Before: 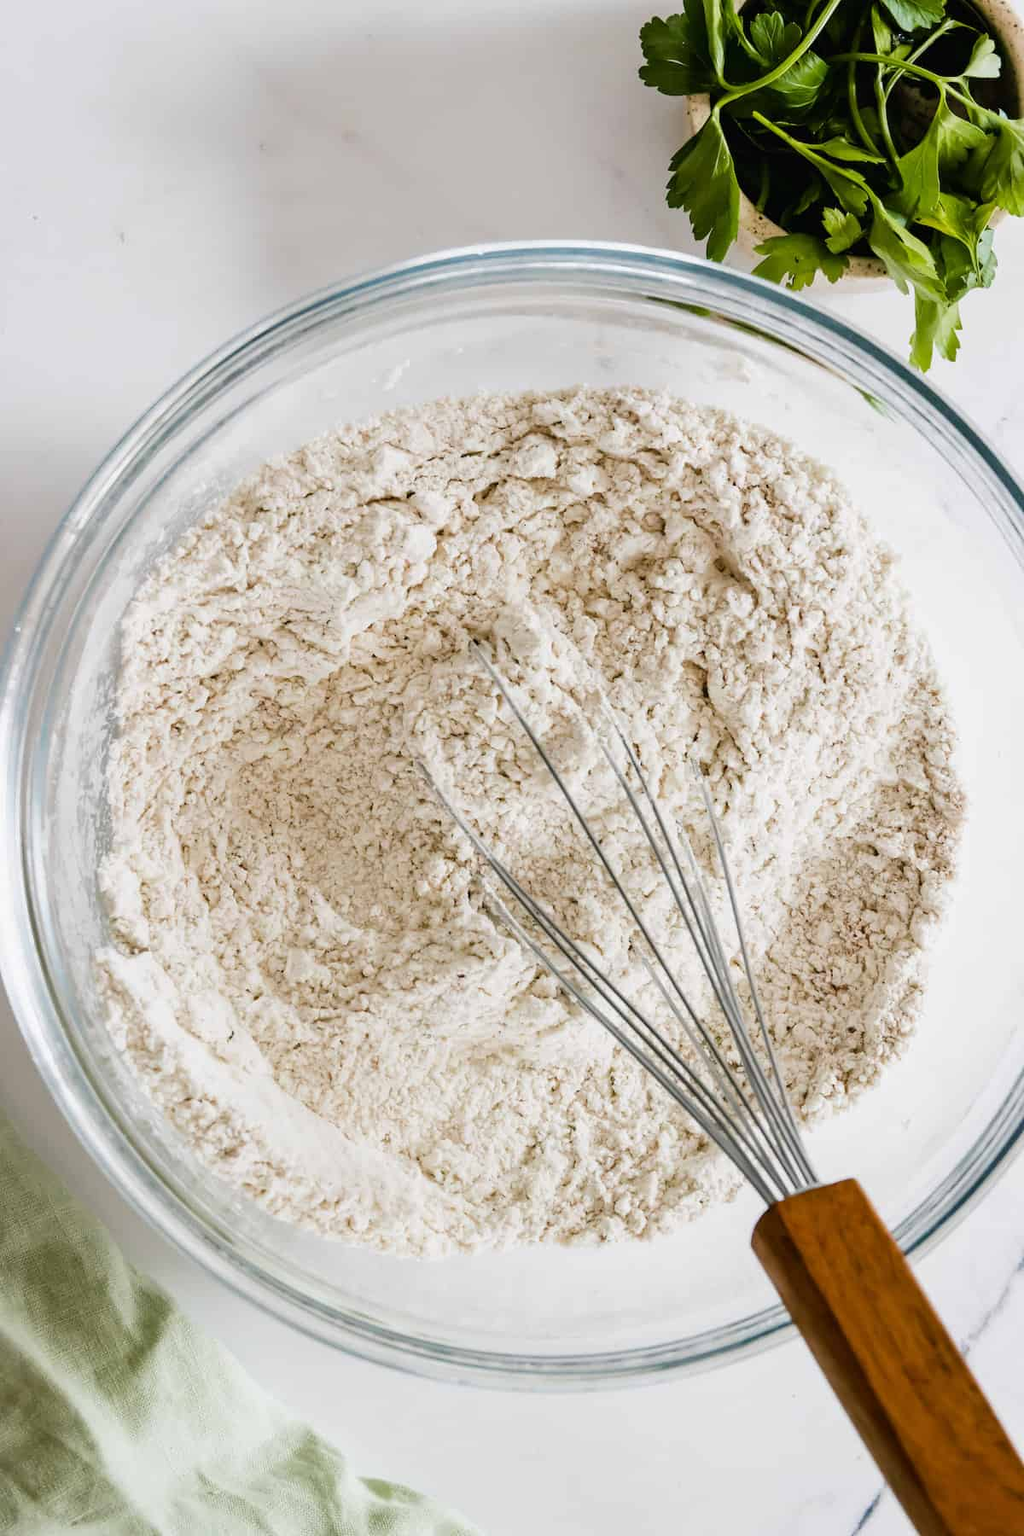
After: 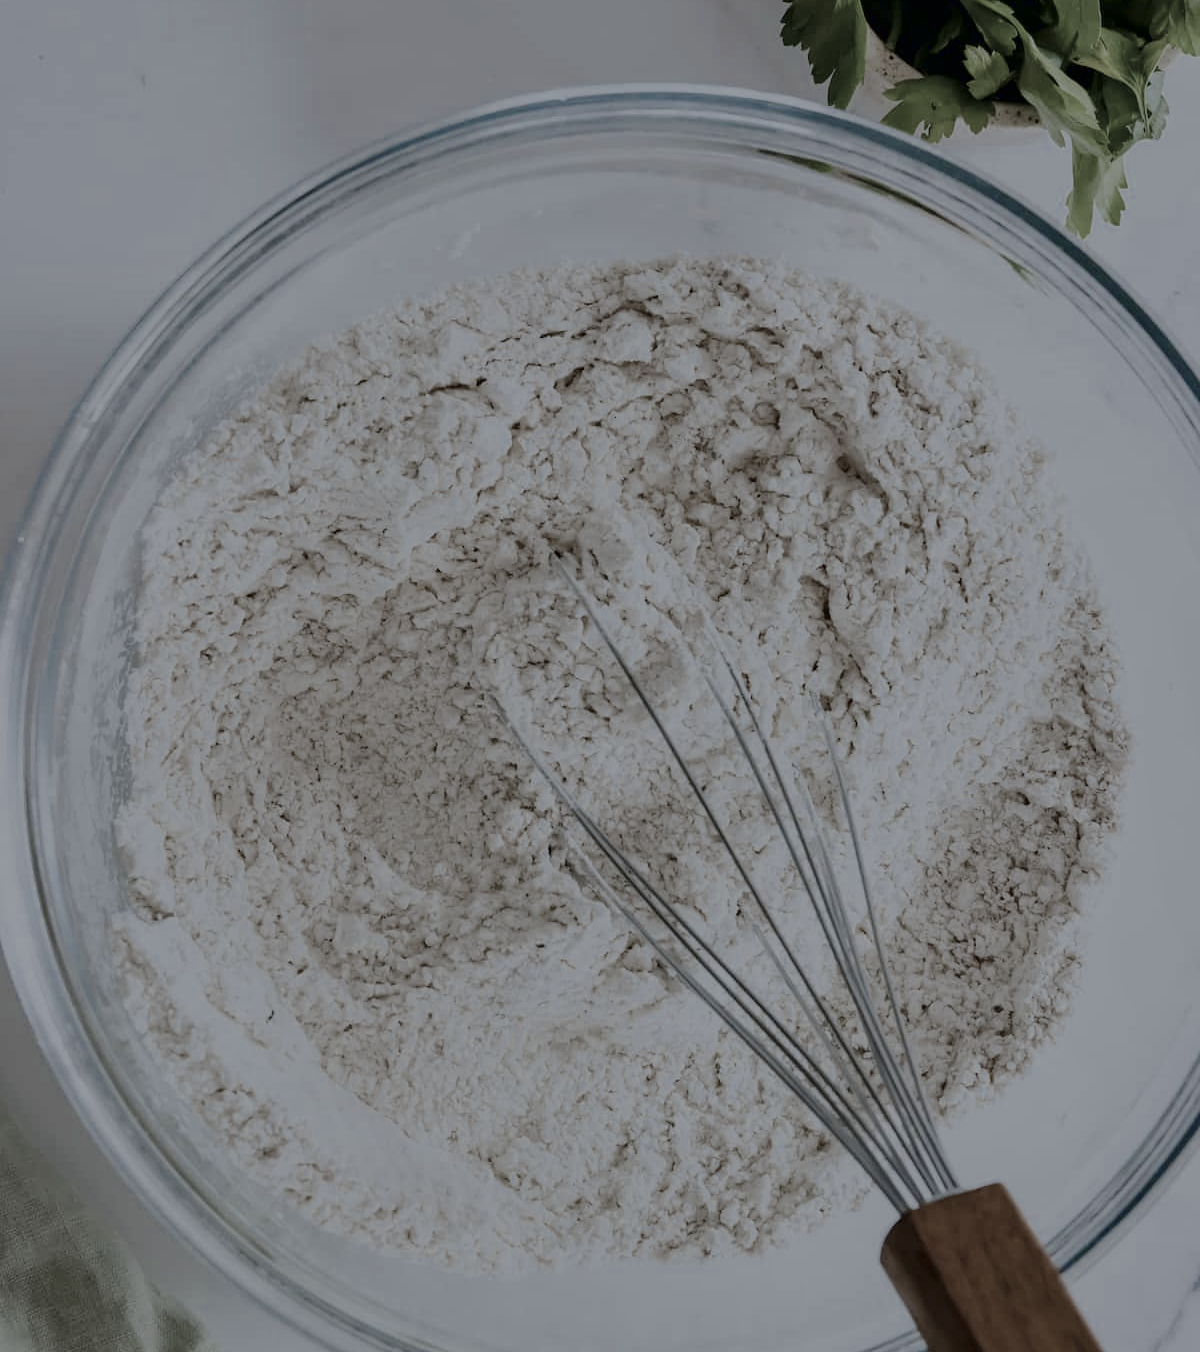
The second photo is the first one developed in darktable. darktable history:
crop: top 11.017%, bottom 13.87%
shadows and highlights: shadows 5.42, soften with gaussian
contrast brightness saturation: contrast 0.245, brightness -0.242, saturation 0.146
color zones: curves: ch1 [(0.238, 0.163) (0.476, 0.2) (0.733, 0.322) (0.848, 0.134)]
filmic rgb: black relative exposure -15.89 EV, white relative exposure 7.99 EV, hardness 4.11, latitude 49.27%, contrast 0.505
color calibration: x 0.366, y 0.379, temperature 4404.69 K
